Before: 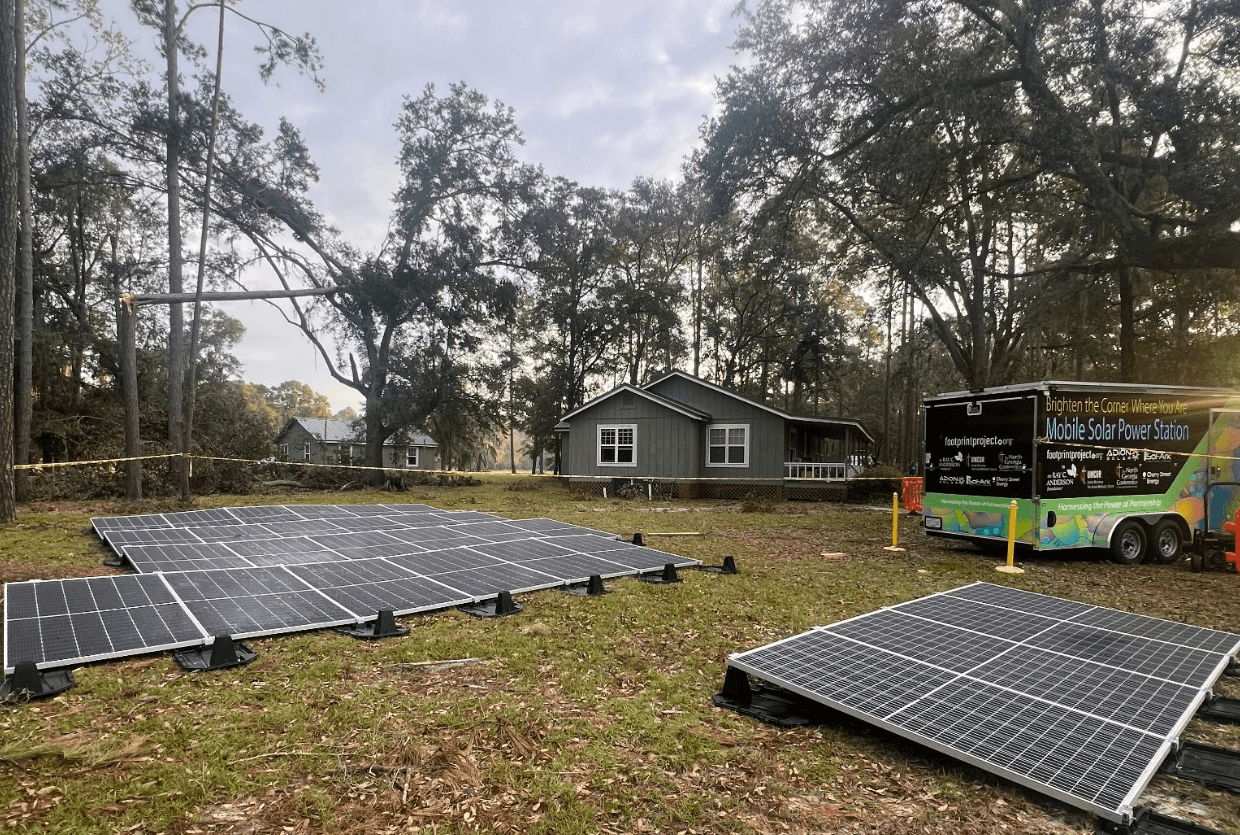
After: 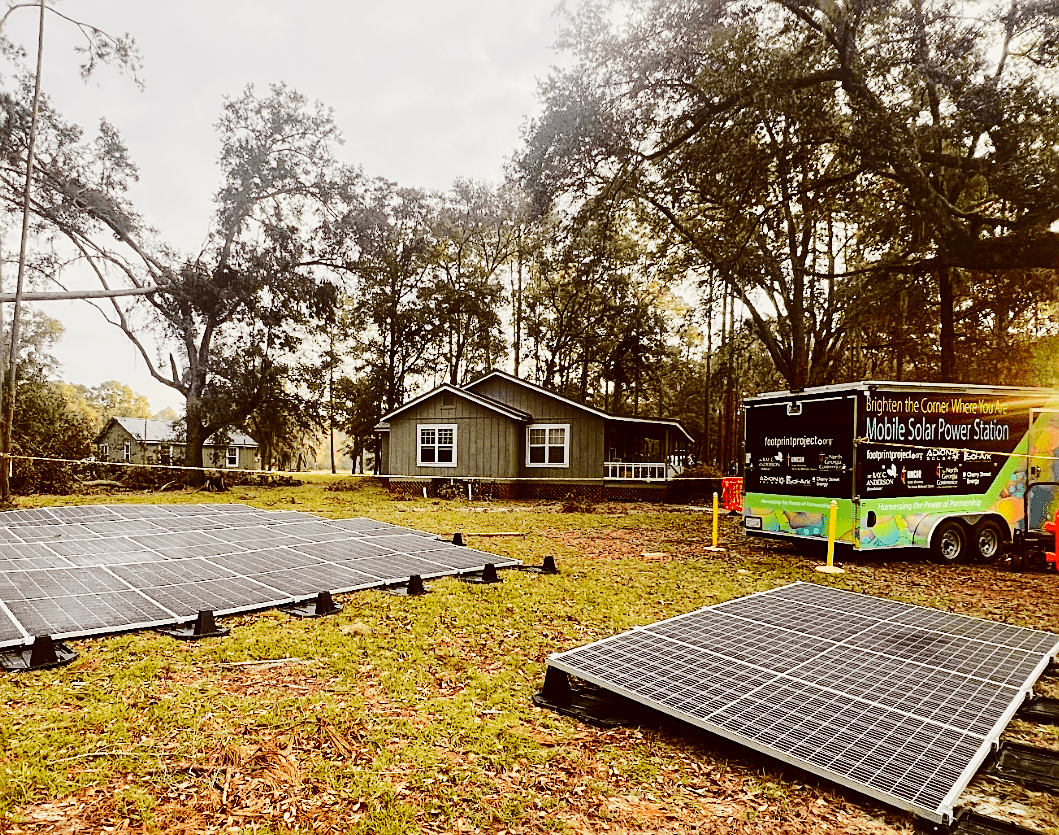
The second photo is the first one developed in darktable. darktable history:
sharpen: on, module defaults
white balance: red 1, blue 1
crop and rotate: left 14.584%
base curve: curves: ch0 [(0, 0) (0.036, 0.025) (0.121, 0.166) (0.206, 0.329) (0.605, 0.79) (1, 1)], preserve colors none
color calibration: illuminant as shot in camera, x 0.358, y 0.373, temperature 4628.91 K
tone curve: curves: ch0 [(0.014, 0) (0.13, 0.09) (0.227, 0.211) (0.33, 0.395) (0.494, 0.615) (0.662, 0.76) (0.795, 0.846) (1, 0.969)]; ch1 [(0, 0) (0.366, 0.367) (0.447, 0.416) (0.473, 0.484) (0.504, 0.502) (0.525, 0.518) (0.564, 0.601) (0.634, 0.66) (0.746, 0.804) (1, 1)]; ch2 [(0, 0) (0.333, 0.346) (0.375, 0.375) (0.424, 0.43) (0.476, 0.498) (0.496, 0.505) (0.517, 0.522) (0.548, 0.548) (0.579, 0.618) (0.651, 0.674) (0.688, 0.728) (1, 1)], color space Lab, independent channels, preserve colors none
color balance: lift [1.001, 1.007, 1, 0.993], gamma [1.023, 1.026, 1.01, 0.974], gain [0.964, 1.059, 1.073, 0.927]
